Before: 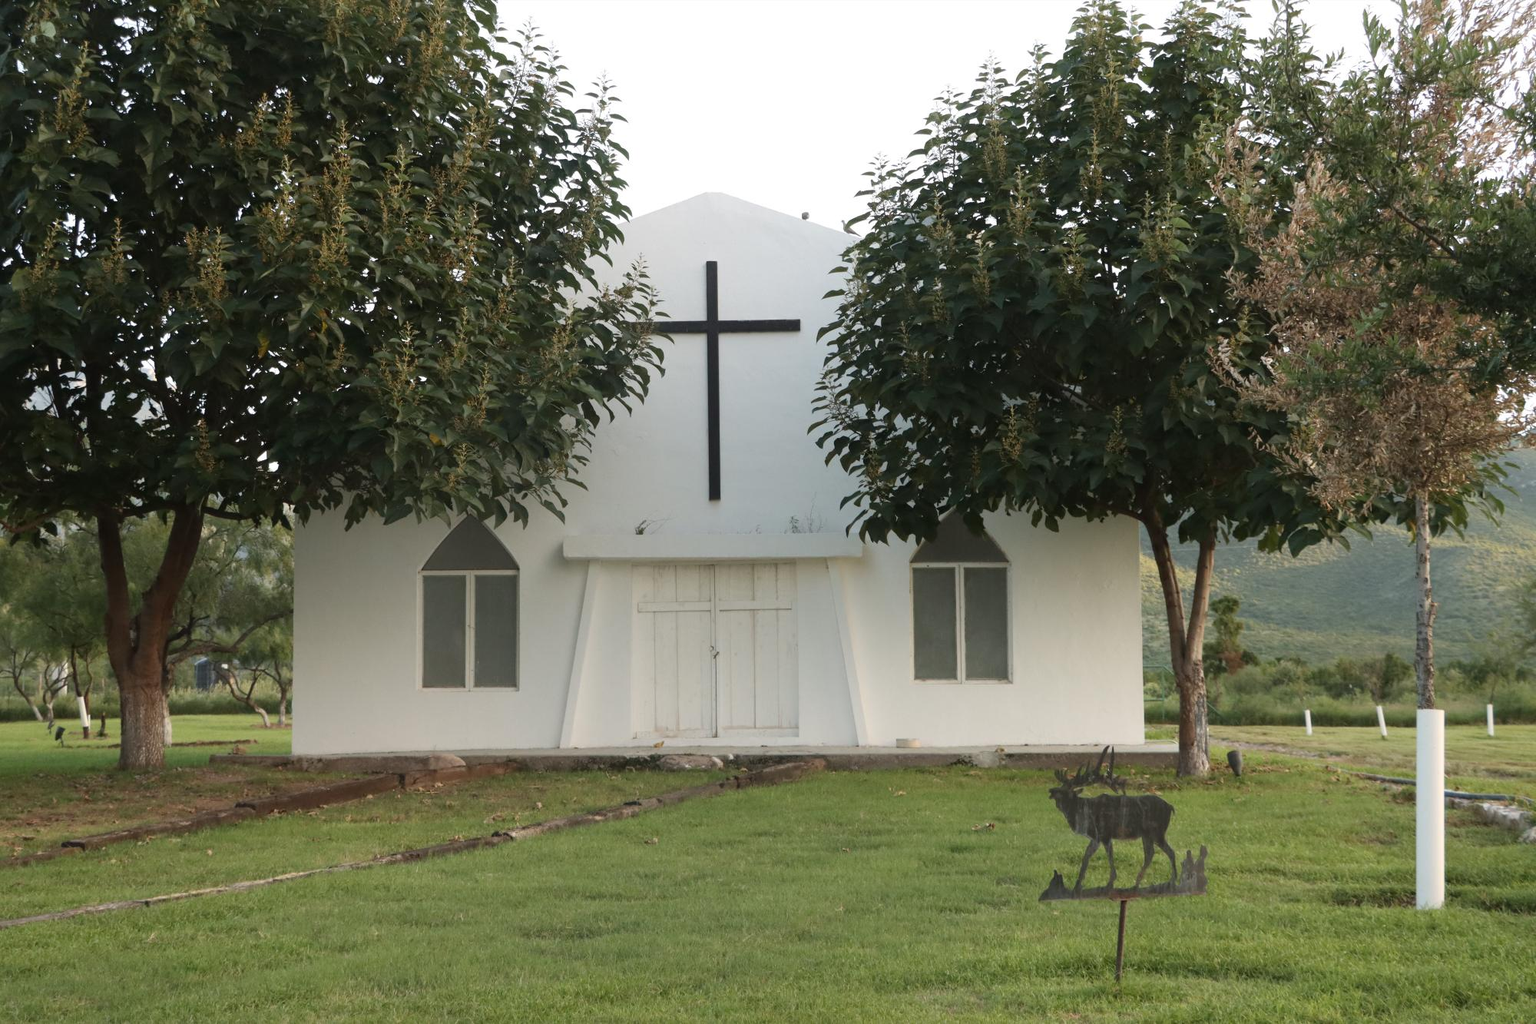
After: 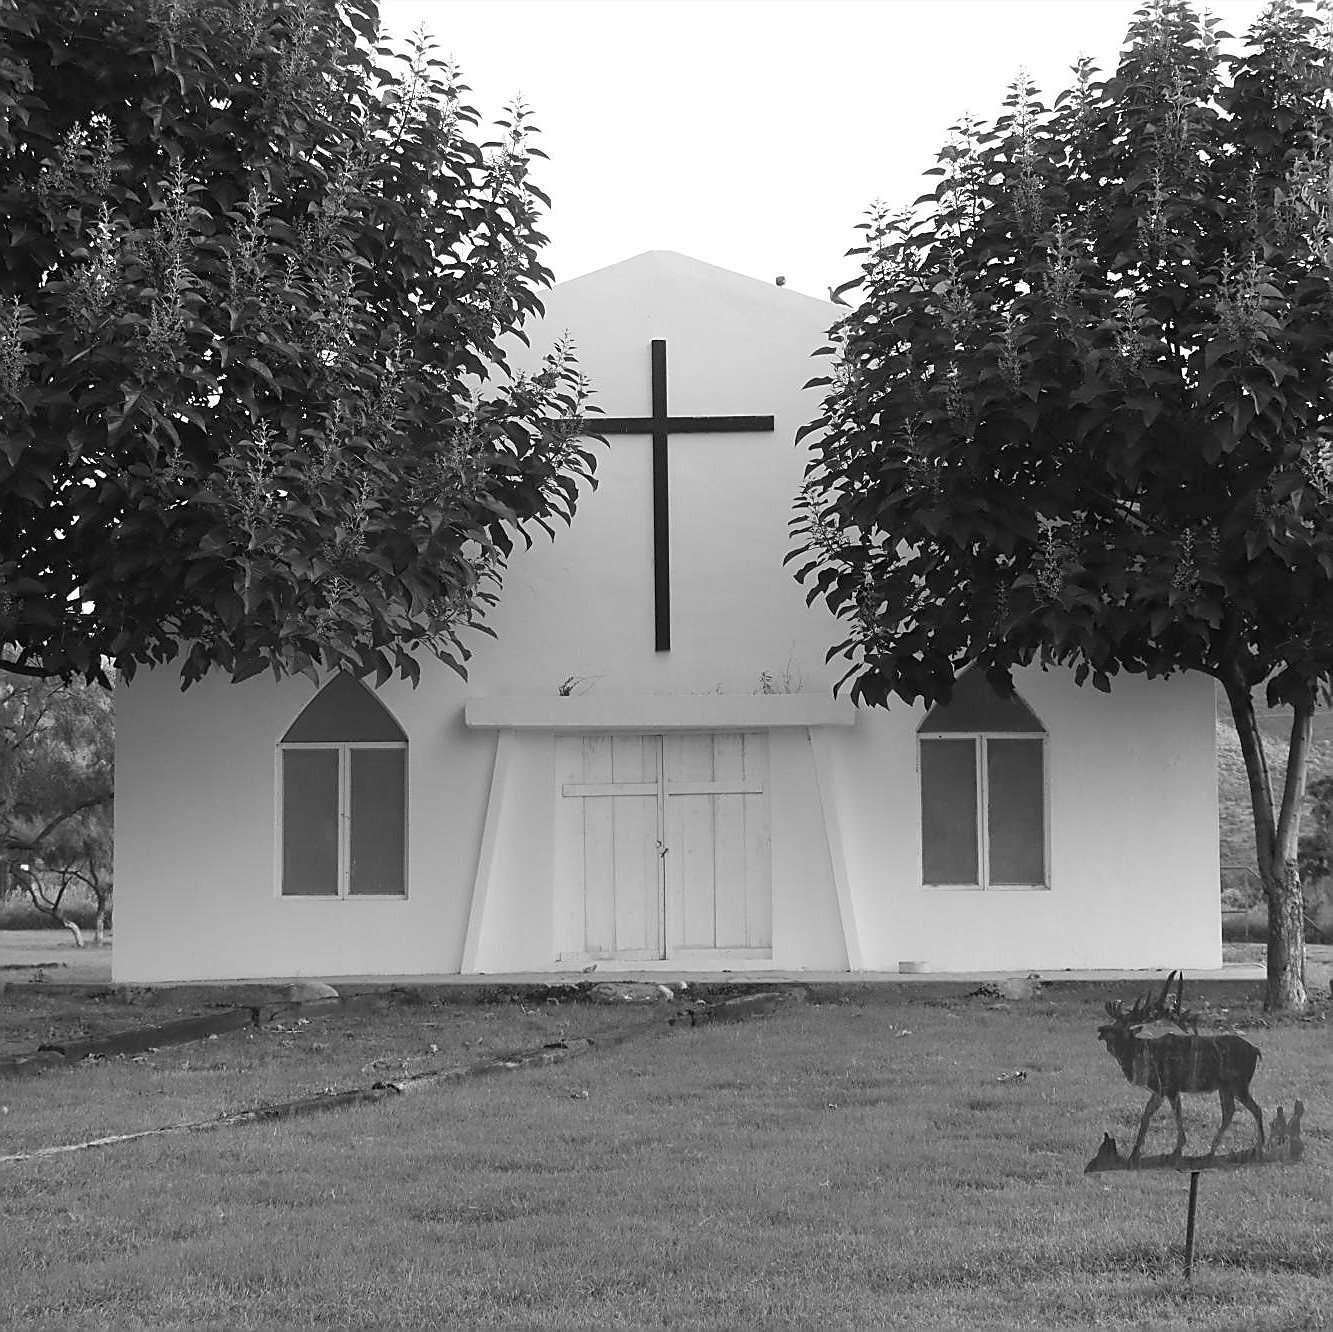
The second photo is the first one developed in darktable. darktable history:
color balance rgb: perceptual saturation grading › global saturation 20%, global vibrance 20%
sharpen: radius 1.4, amount 1.25, threshold 0.7
crop and rotate: left 13.409%, right 19.924%
monochrome: on, module defaults
